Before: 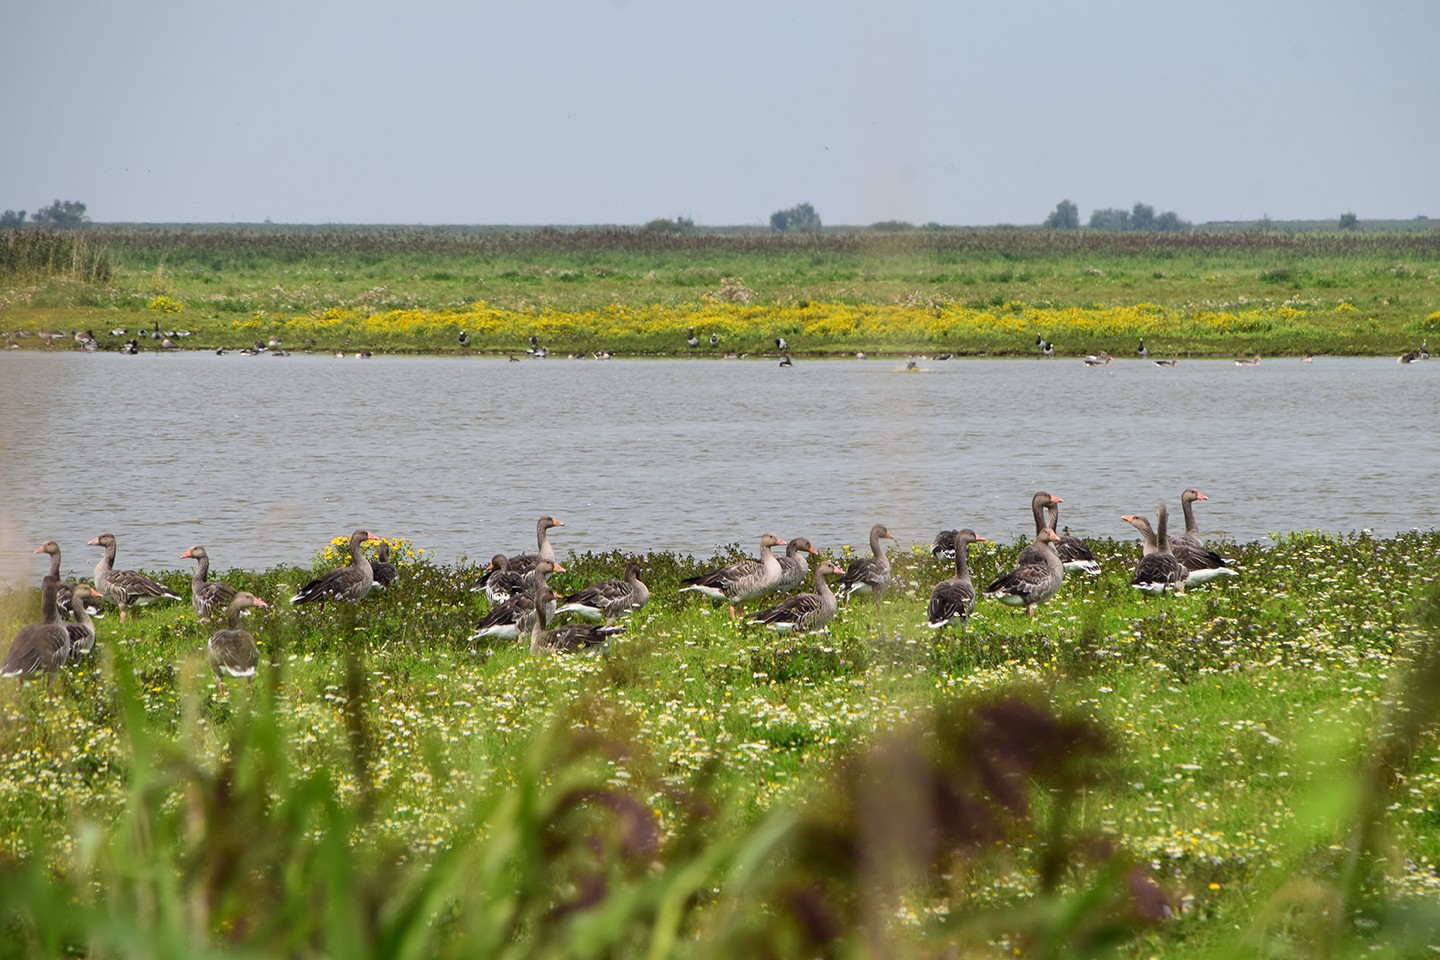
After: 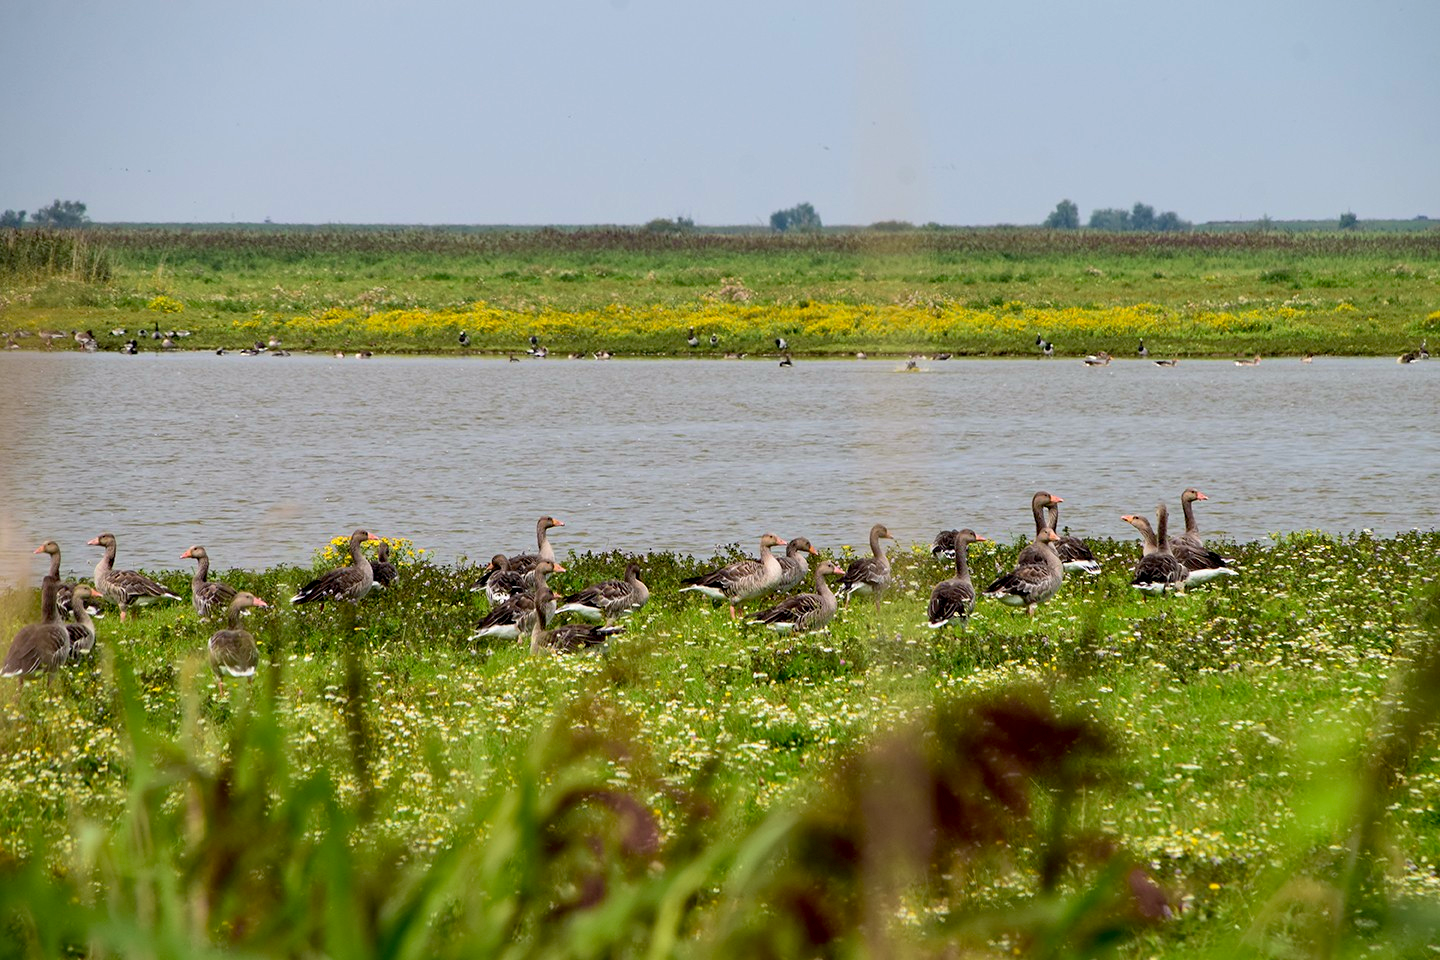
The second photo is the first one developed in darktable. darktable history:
velvia: on, module defaults
exposure: black level correction 0.013, compensate highlight preservation false
haze removal: compatibility mode true, adaptive false
